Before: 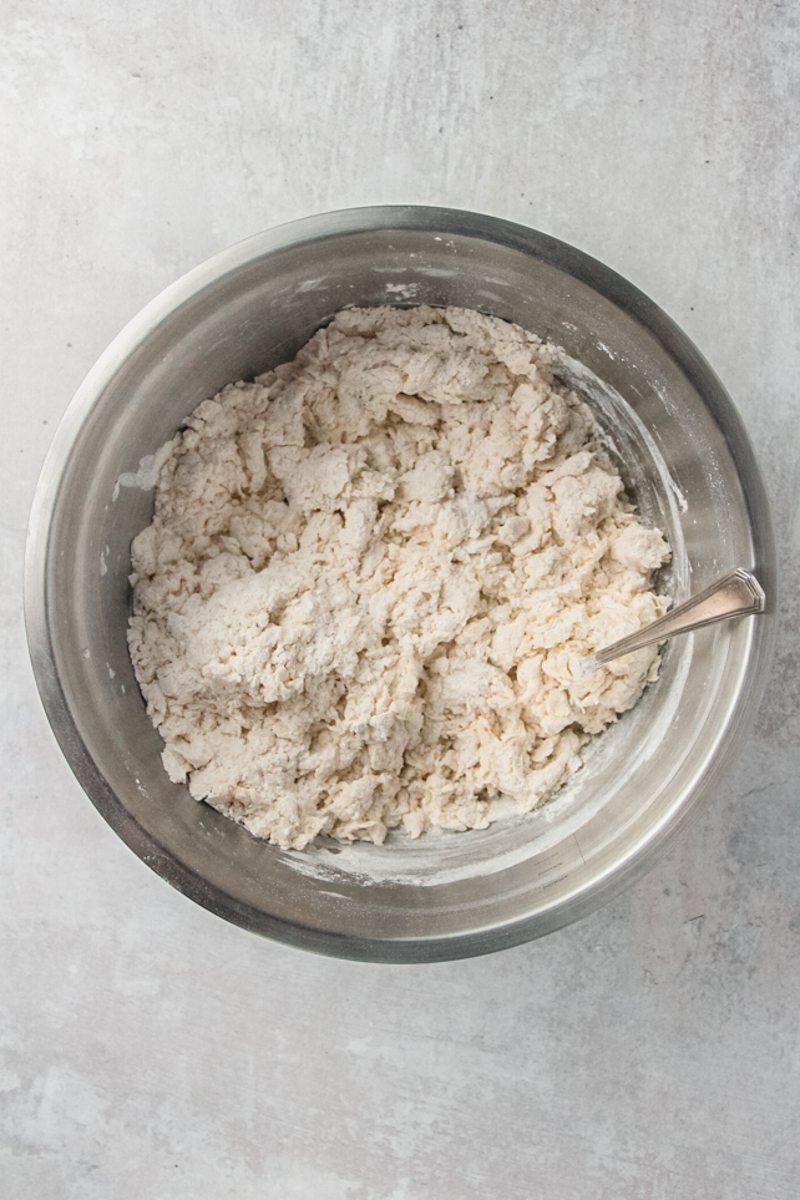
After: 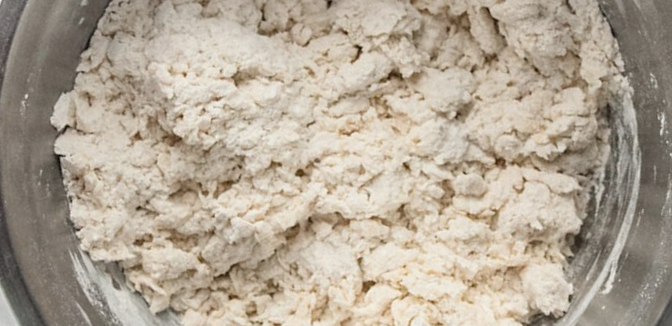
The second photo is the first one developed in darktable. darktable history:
contrast brightness saturation: contrast 0.058, brightness -0.012, saturation -0.249
crop and rotate: angle -45.06°, top 16.092%, right 0.987%, bottom 11.708%
color calibration: output colorfulness [0, 0.315, 0, 0], gray › normalize channels true, illuminant same as pipeline (D50), adaptation XYZ, x 0.346, y 0.358, temperature 5024.25 K, gamut compression 0.024
